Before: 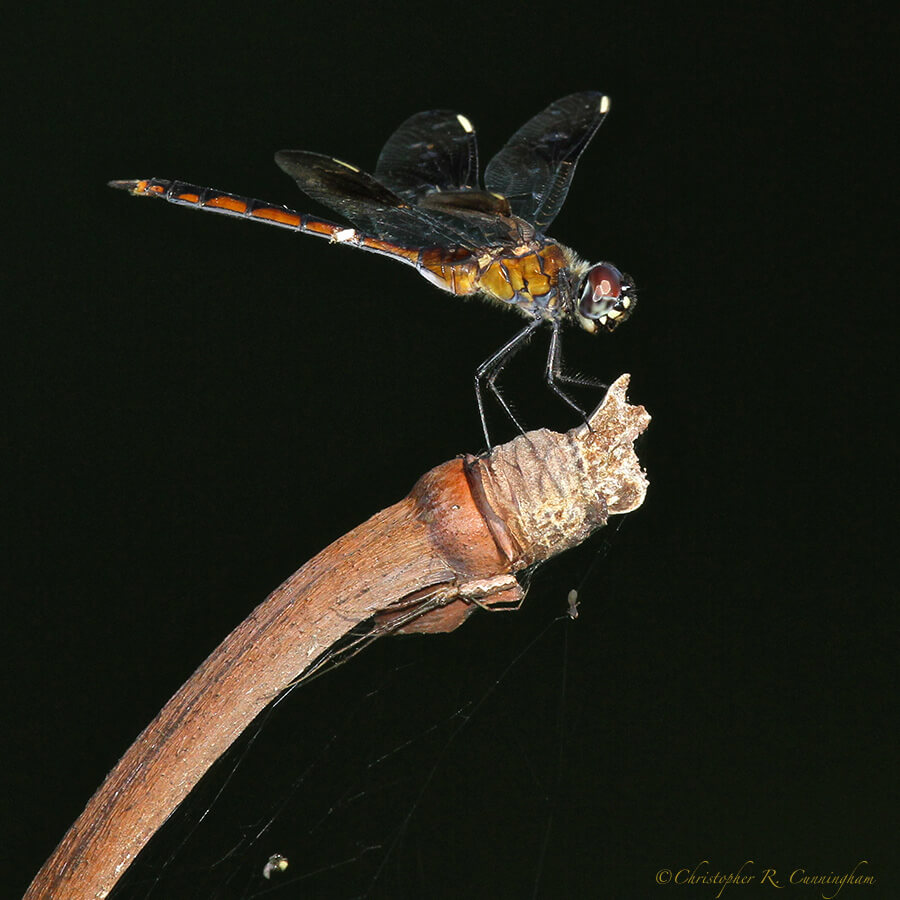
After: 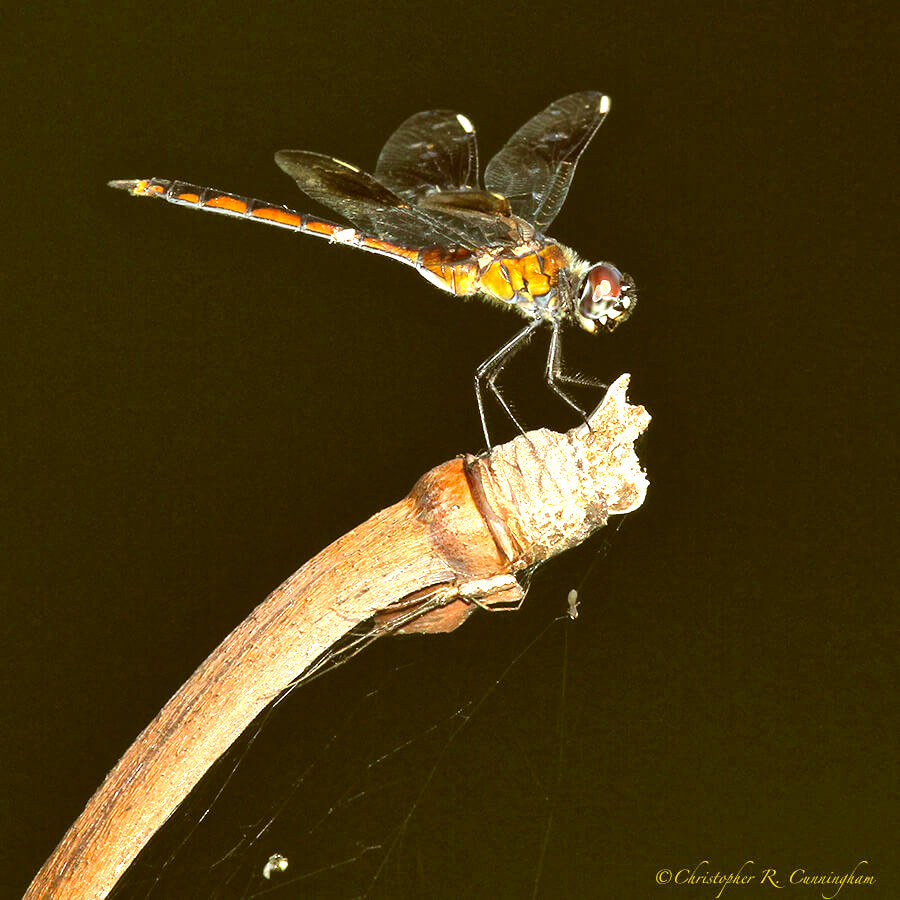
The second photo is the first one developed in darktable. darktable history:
exposure: black level correction 0, exposure 1.3 EV, compensate exposure bias true, compensate highlight preservation false
shadows and highlights: shadows 37.27, highlights -28.18, soften with gaussian
color correction: highlights a* -5.3, highlights b* 9.8, shadows a* 9.8, shadows b* 24.26
